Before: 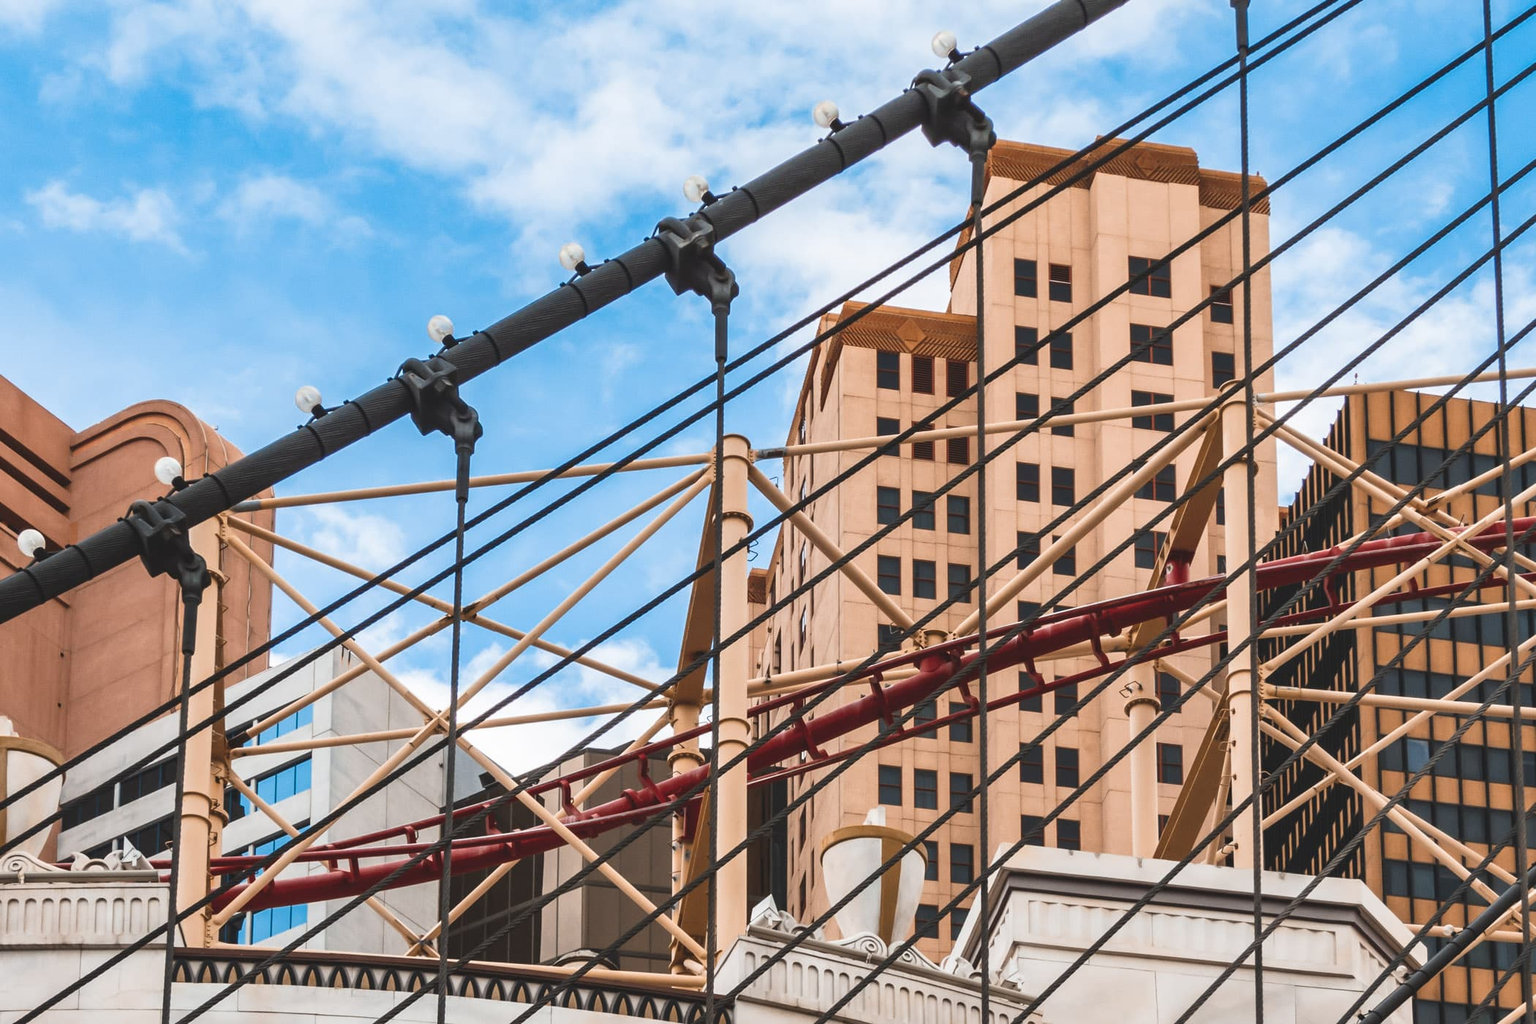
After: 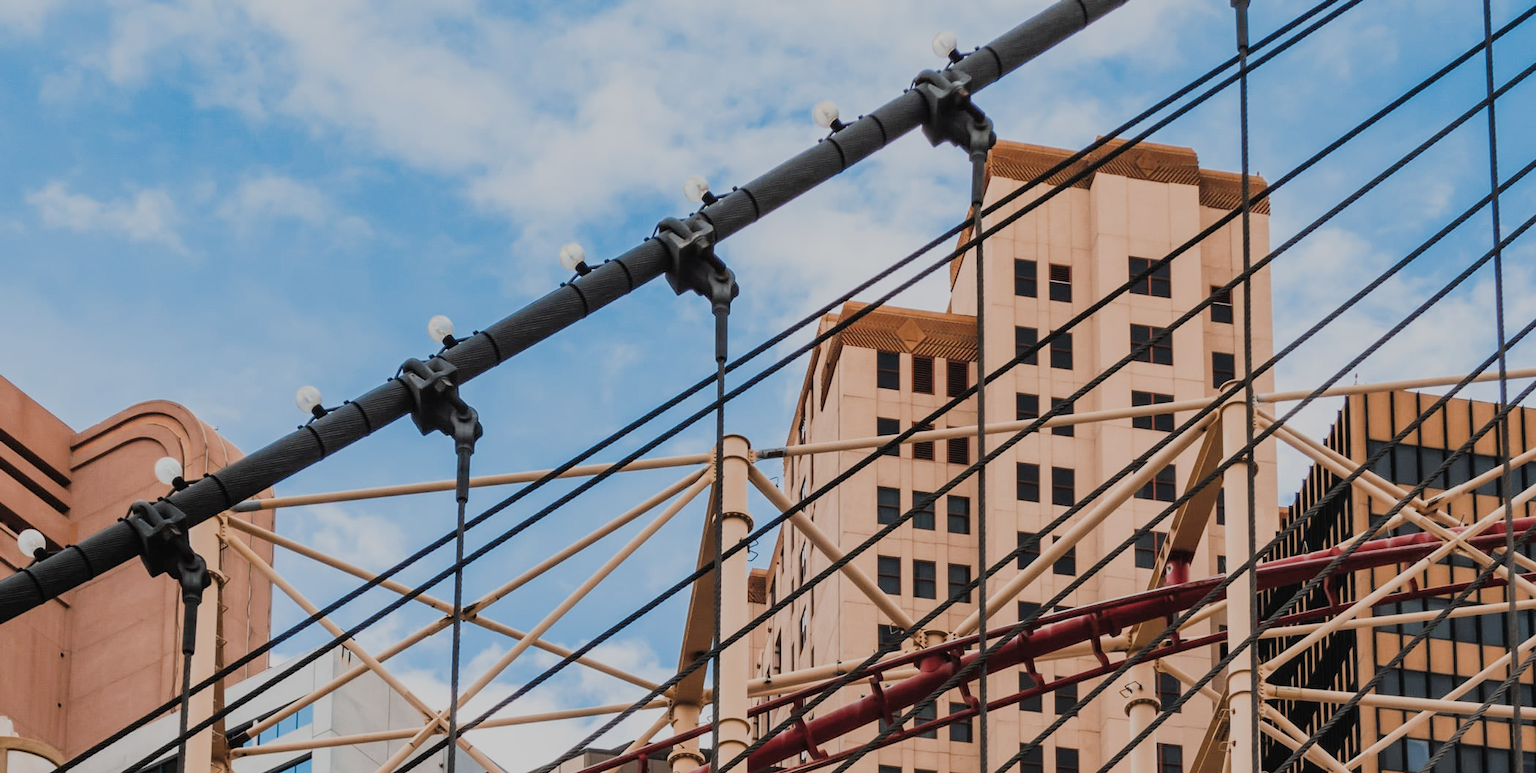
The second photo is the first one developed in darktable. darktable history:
filmic rgb: black relative exposure -6.09 EV, white relative exposure 6.95 EV, threshold 3.01 EV, hardness 2.27, enable highlight reconstruction true
tone equalizer: on, module defaults
crop: bottom 24.477%
